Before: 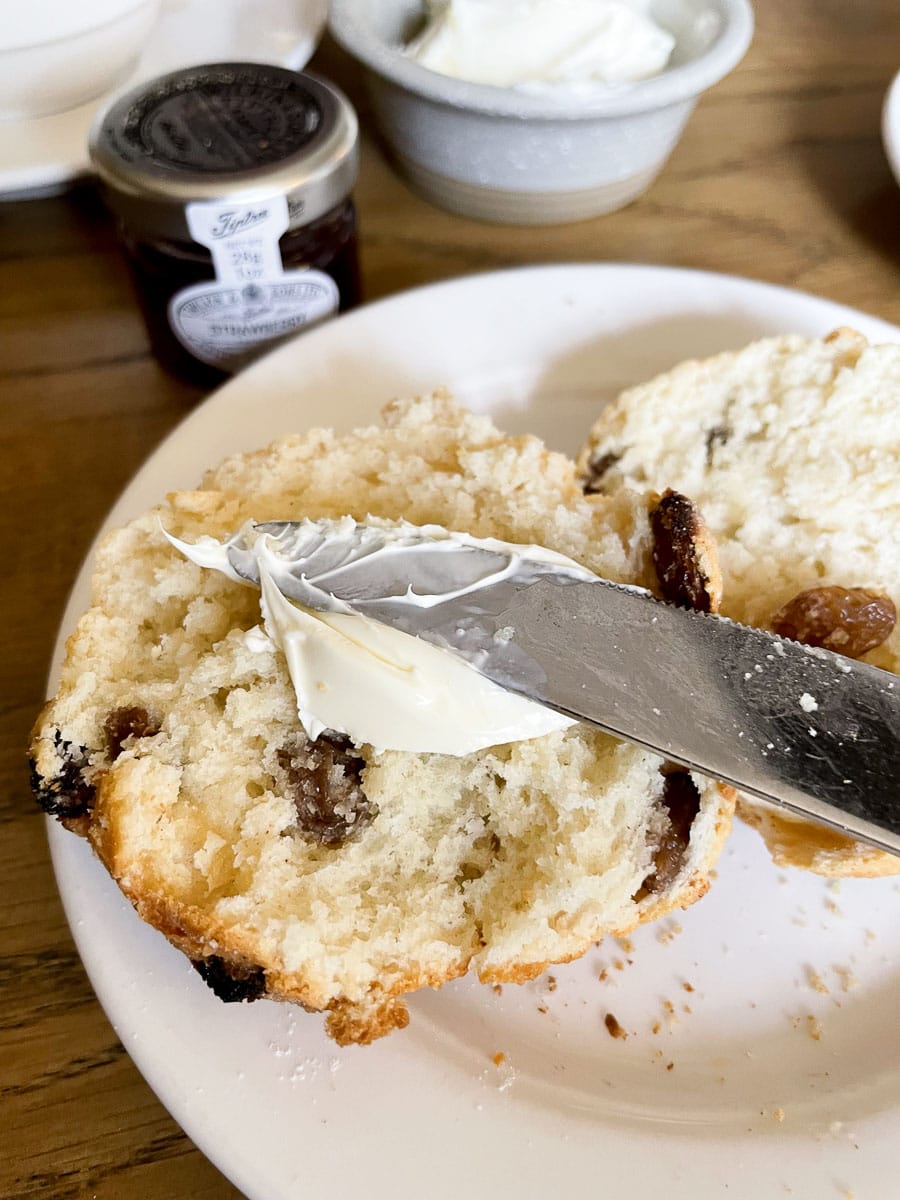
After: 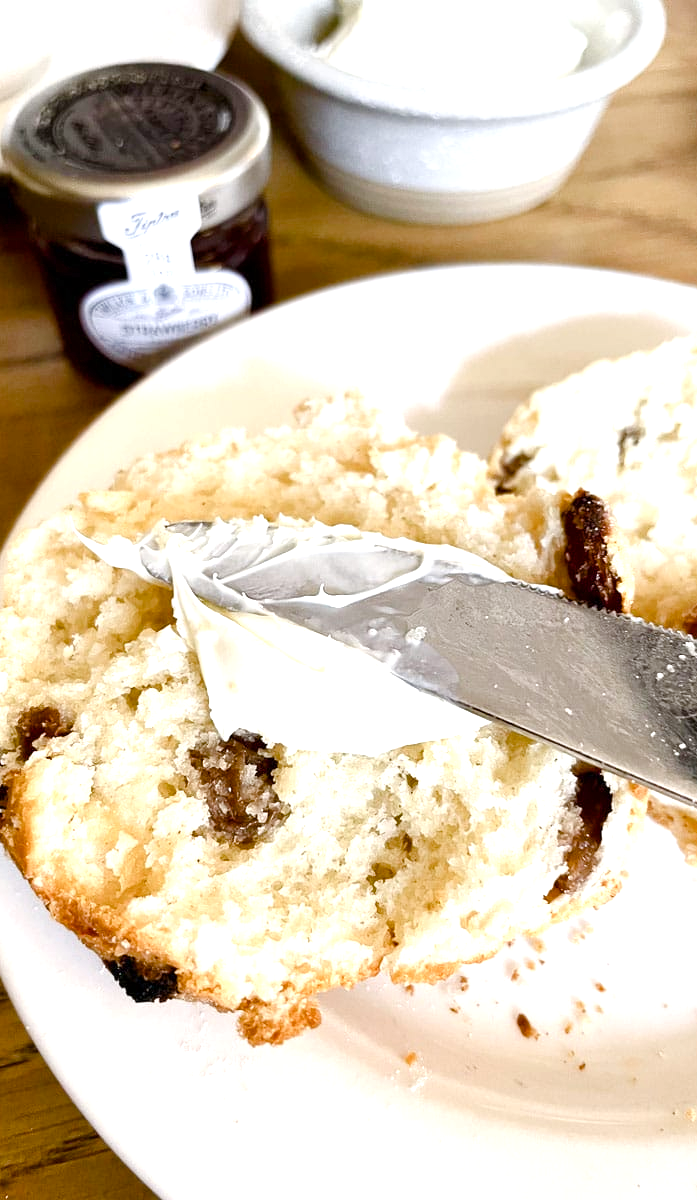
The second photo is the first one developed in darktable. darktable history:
crop: left 9.88%, right 12.664%
exposure: exposure 0.376 EV, compensate highlight preservation false
color balance rgb: perceptual saturation grading › global saturation 20%, perceptual saturation grading › highlights -50%, perceptual saturation grading › shadows 30%, perceptual brilliance grading › global brilliance 10%, perceptual brilliance grading › shadows 15%
